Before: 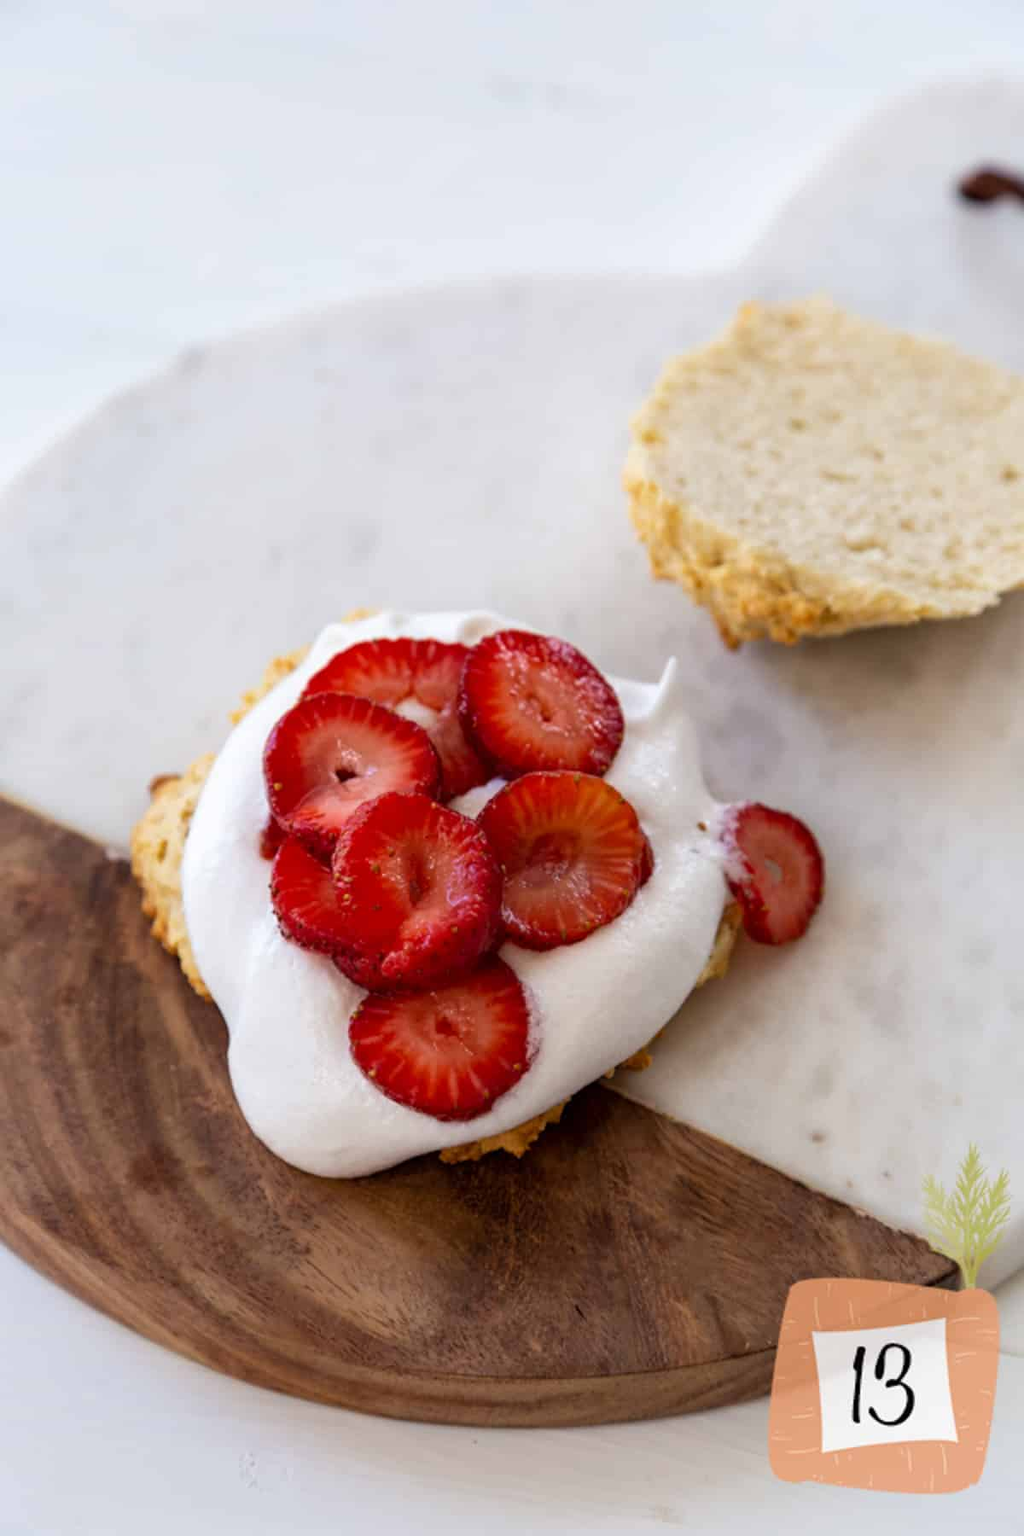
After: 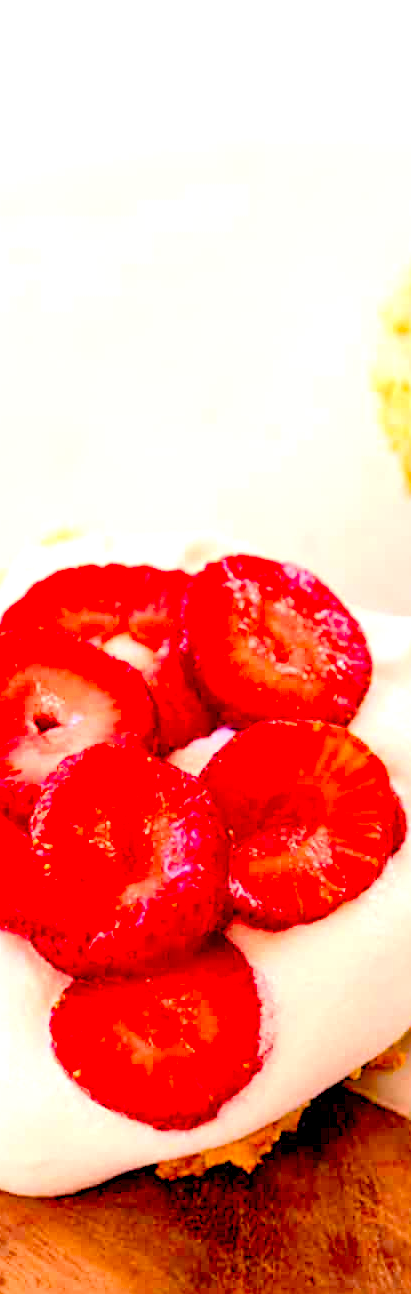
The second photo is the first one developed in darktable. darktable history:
levels: levels [0.008, 0.318, 0.836]
local contrast: mode bilateral grid, contrast 20, coarseness 50, detail 119%, midtone range 0.2
sharpen: on, module defaults
color correction: highlights a* 17.46, highlights b* 18.55
color calibration: gray › normalize channels true, illuminant same as pipeline (D50), adaptation XYZ, x 0.345, y 0.358, temperature 5022.54 K, gamut compression 0.03
tone equalizer: -8 EV -0.418 EV, -7 EV -0.361 EV, -6 EV -0.342 EV, -5 EV -0.223 EV, -3 EV 0.214 EV, -2 EV 0.33 EV, -1 EV 0.371 EV, +0 EV 0.416 EV, edges refinement/feathering 500, mask exposure compensation -1.26 EV, preserve details no
crop and rotate: left 29.94%, top 10.229%, right 35.736%, bottom 17.839%
color balance rgb: highlights gain › chroma 0.262%, highlights gain › hue 332.79°, perceptual saturation grading › global saturation 27.569%, perceptual saturation grading › highlights -24.738%, perceptual saturation grading › shadows 25.246%
